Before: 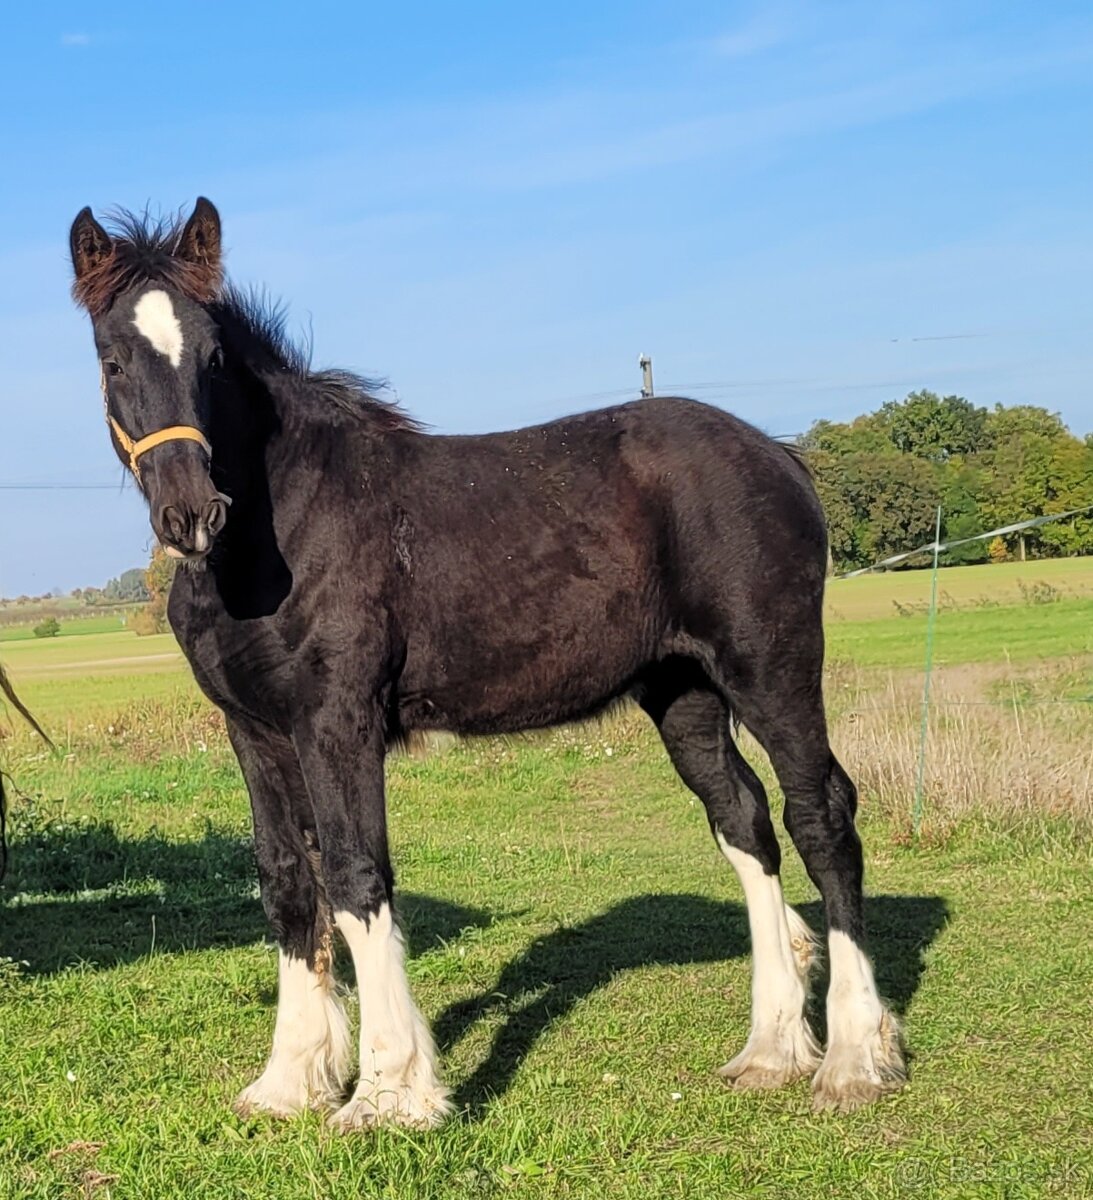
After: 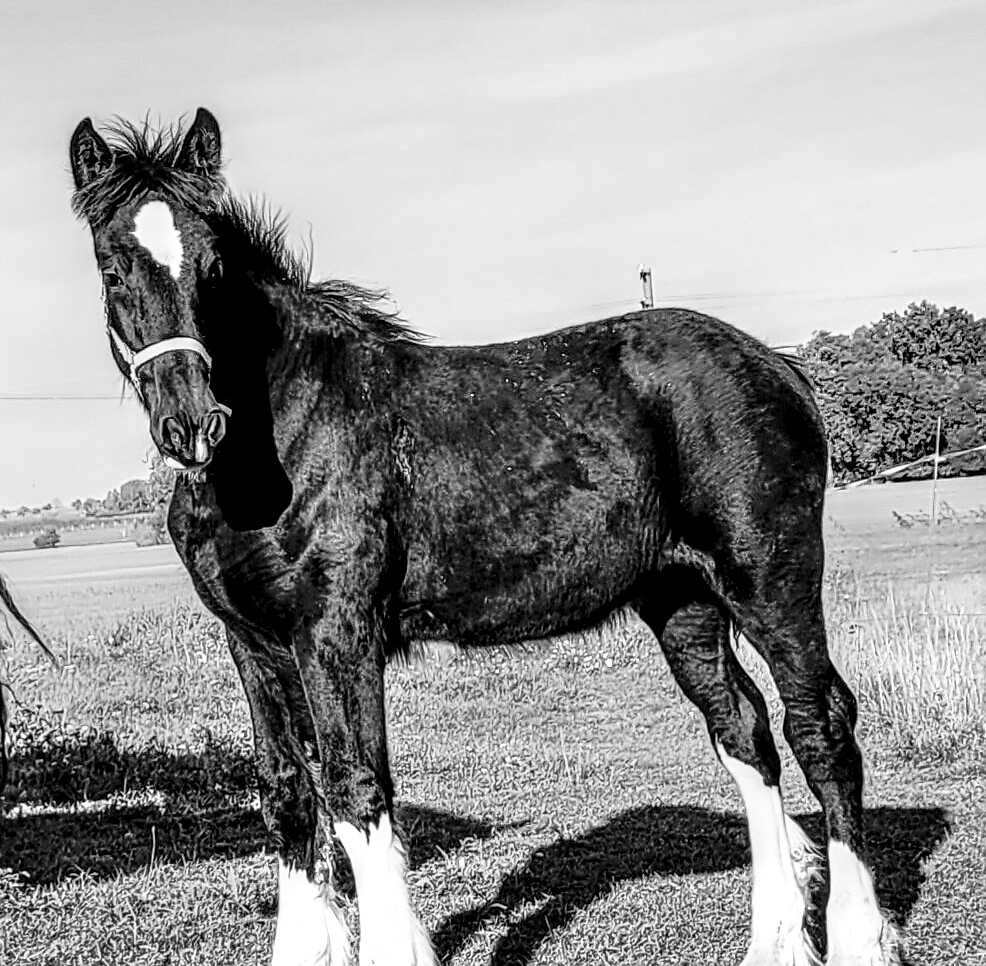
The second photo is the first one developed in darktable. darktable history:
sharpen: on, module defaults
crop: top 7.49%, right 9.717%, bottom 11.943%
local contrast: highlights 19%, detail 186%
monochrome: a -11.7, b 1.62, size 0.5, highlights 0.38
base curve: curves: ch0 [(0, 0) (0.036, 0.037) (0.121, 0.228) (0.46, 0.76) (0.859, 0.983) (1, 1)], preserve colors none
